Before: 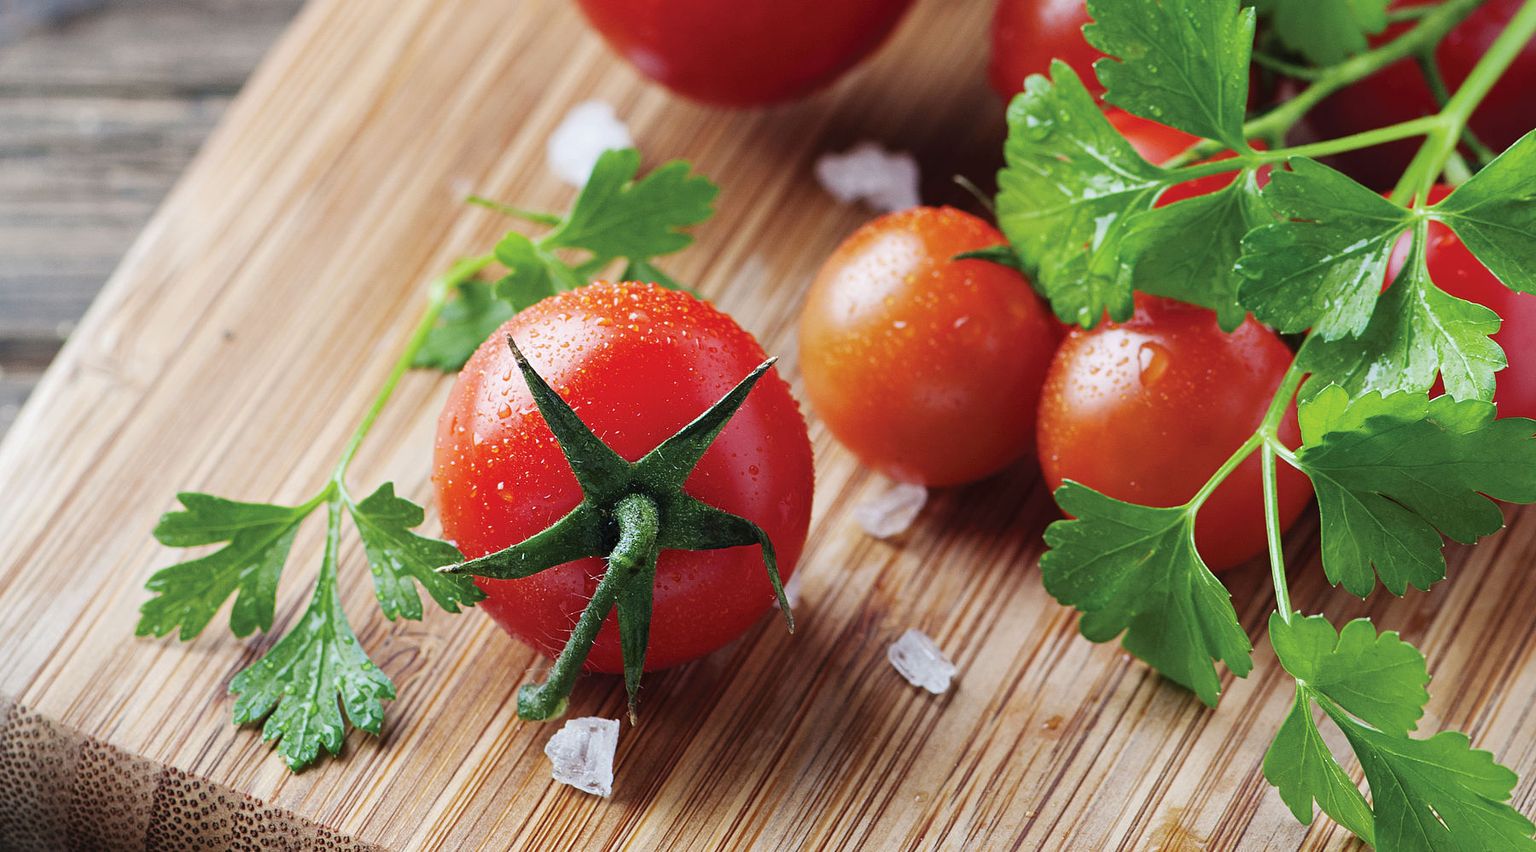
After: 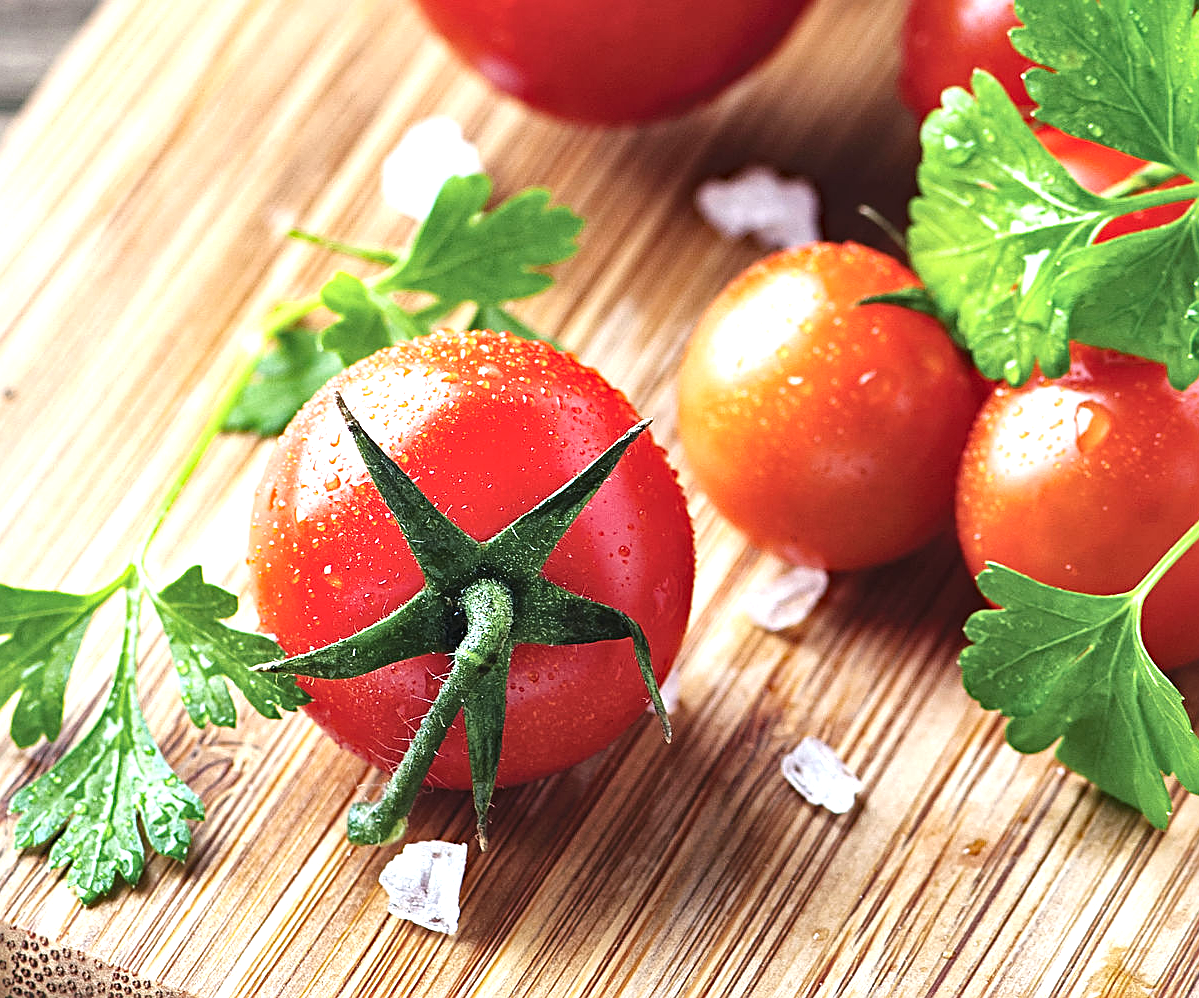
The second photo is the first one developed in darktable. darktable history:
contrast brightness saturation: contrast 0.03, brightness -0.04
local contrast: mode bilateral grid, contrast 25, coarseness 60, detail 151%, midtone range 0.2
crop and rotate: left 14.436%, right 18.898%
color balance: lift [1.007, 1, 1, 1], gamma [1.097, 1, 1, 1]
haze removal: strength 0.29, distance 0.25, compatibility mode true, adaptive false
sharpen: amount 0.478
exposure: black level correction 0, exposure 0.9 EV, compensate exposure bias true, compensate highlight preservation false
